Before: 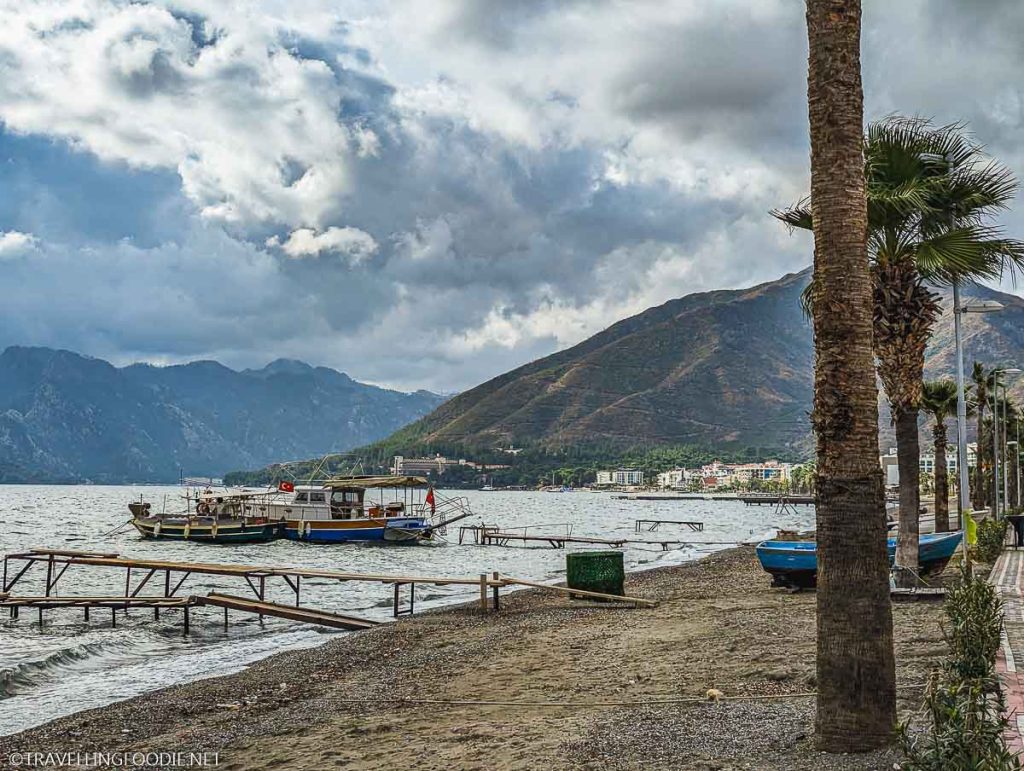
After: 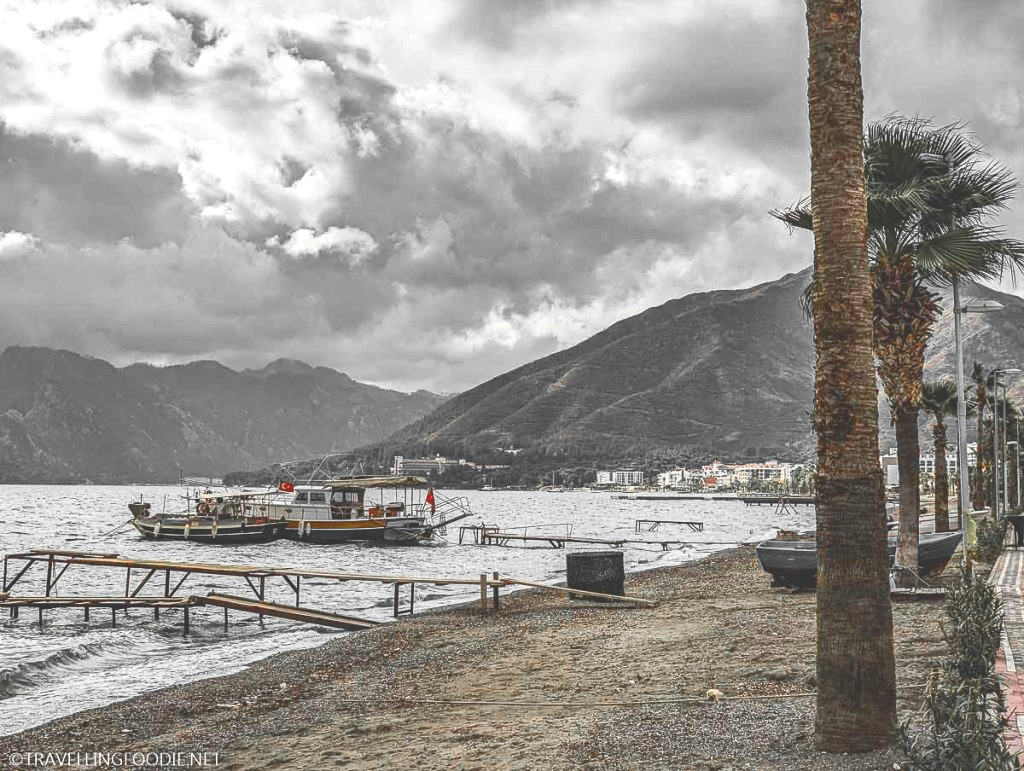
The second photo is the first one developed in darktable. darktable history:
exposure: black level correction 0.001, exposure 0.499 EV, compensate highlight preservation false
color zones: curves: ch0 [(0, 0.447) (0.184, 0.543) (0.323, 0.476) (0.429, 0.445) (0.571, 0.443) (0.714, 0.451) (0.857, 0.452) (1, 0.447)]; ch1 [(0, 0.464) (0.176, 0.46) (0.287, 0.177) (0.429, 0.002) (0.571, 0) (0.714, 0) (0.857, 0) (1, 0.464)]
tone curve: curves: ch0 [(0, 0.211) (0.15, 0.25) (1, 0.953)], color space Lab, independent channels, preserve colors none
